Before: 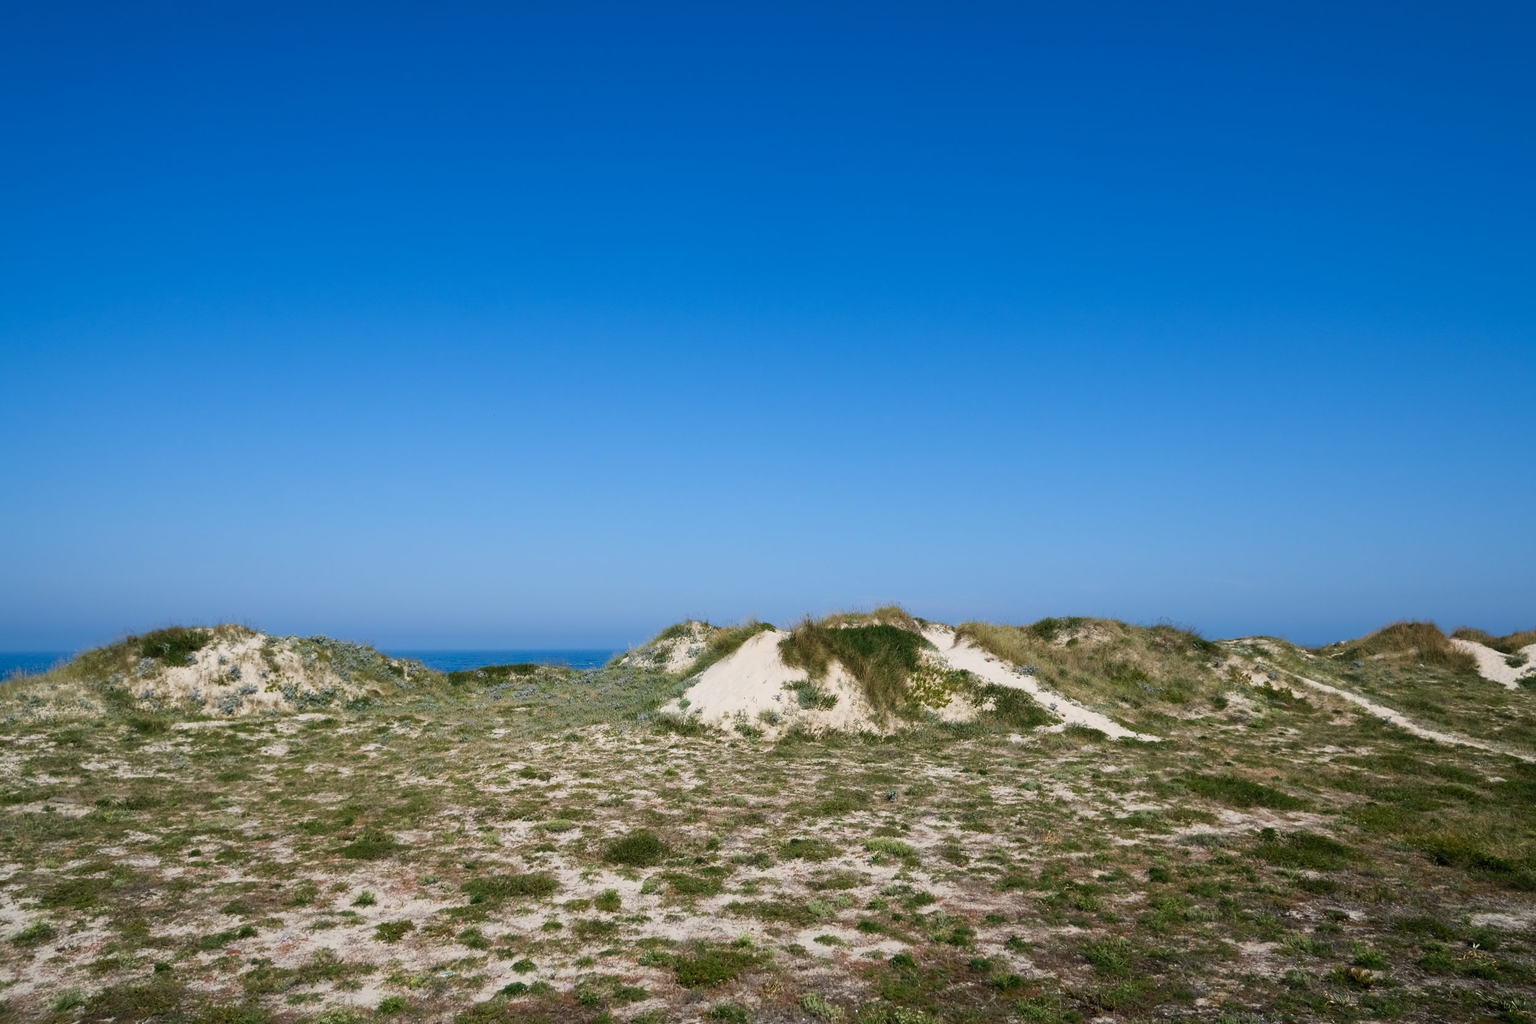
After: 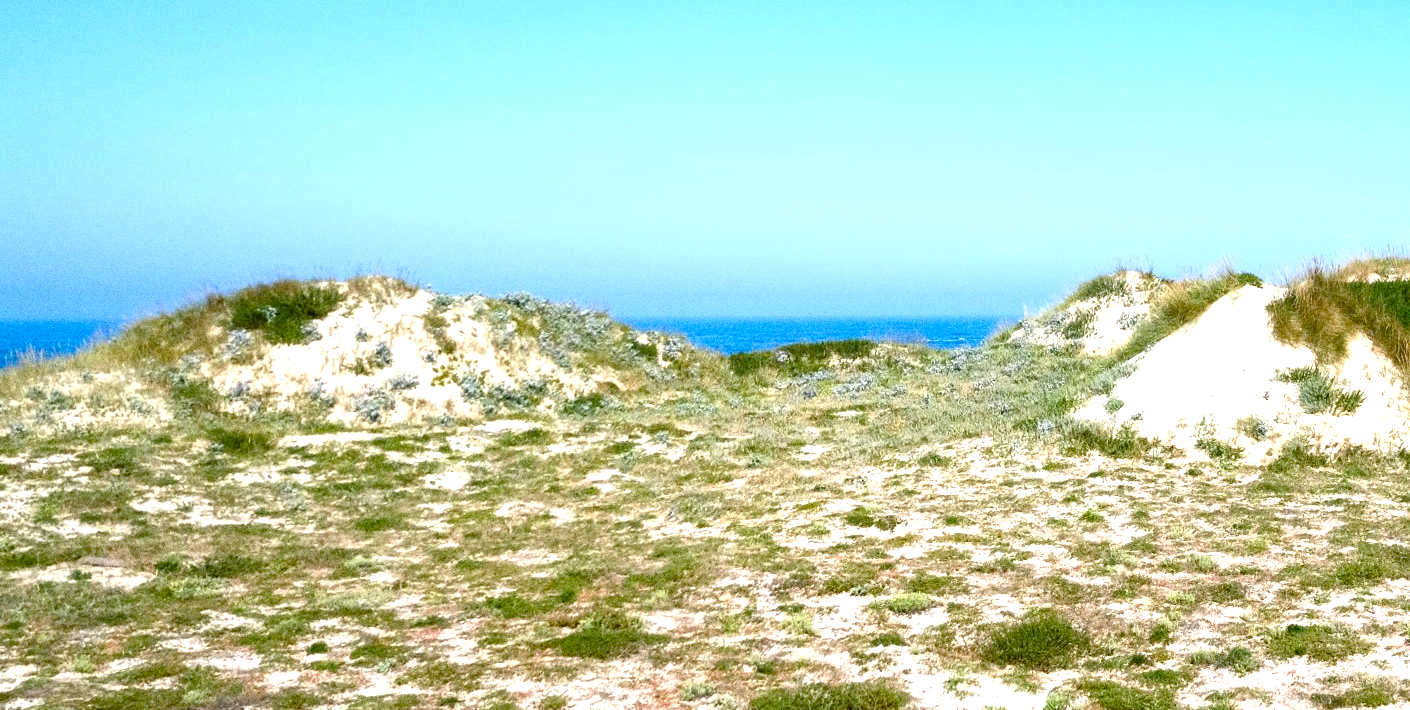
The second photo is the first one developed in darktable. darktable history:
crop: top 44.483%, right 43.593%, bottom 12.892%
exposure: black level correction 0.001, exposure 1.398 EV, compensate exposure bias true, compensate highlight preservation false
color balance rgb: perceptual saturation grading › global saturation 20%, perceptual saturation grading › highlights -25%, perceptual saturation grading › shadows 50%
grain: coarseness 0.09 ISO, strength 40%
